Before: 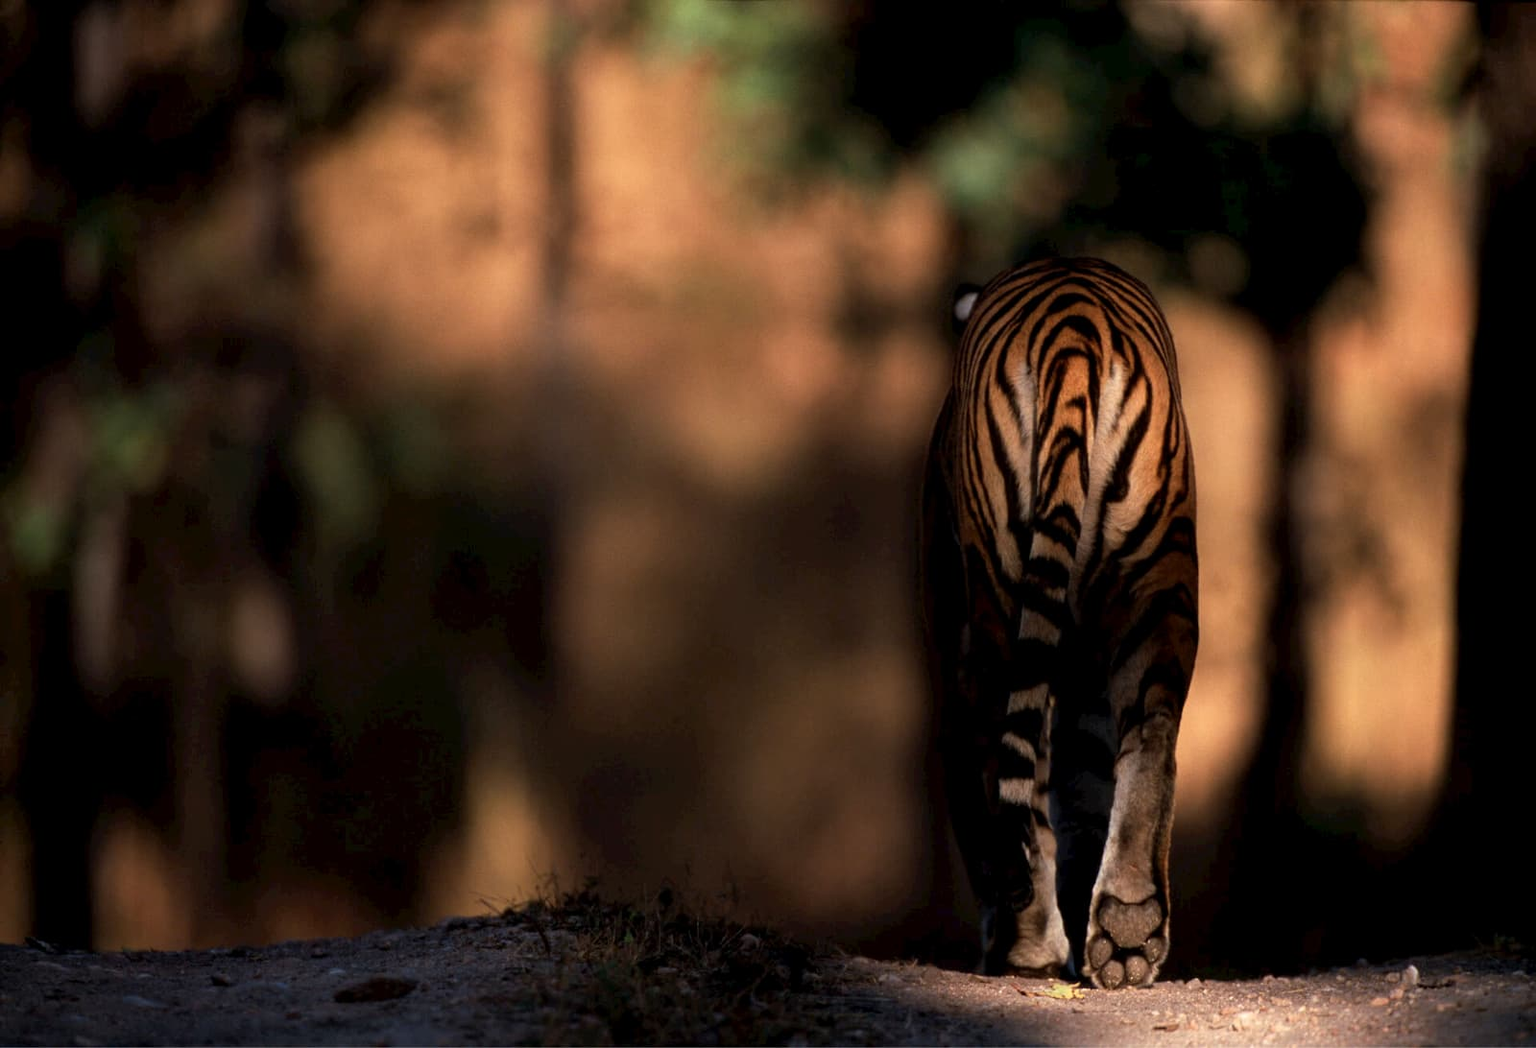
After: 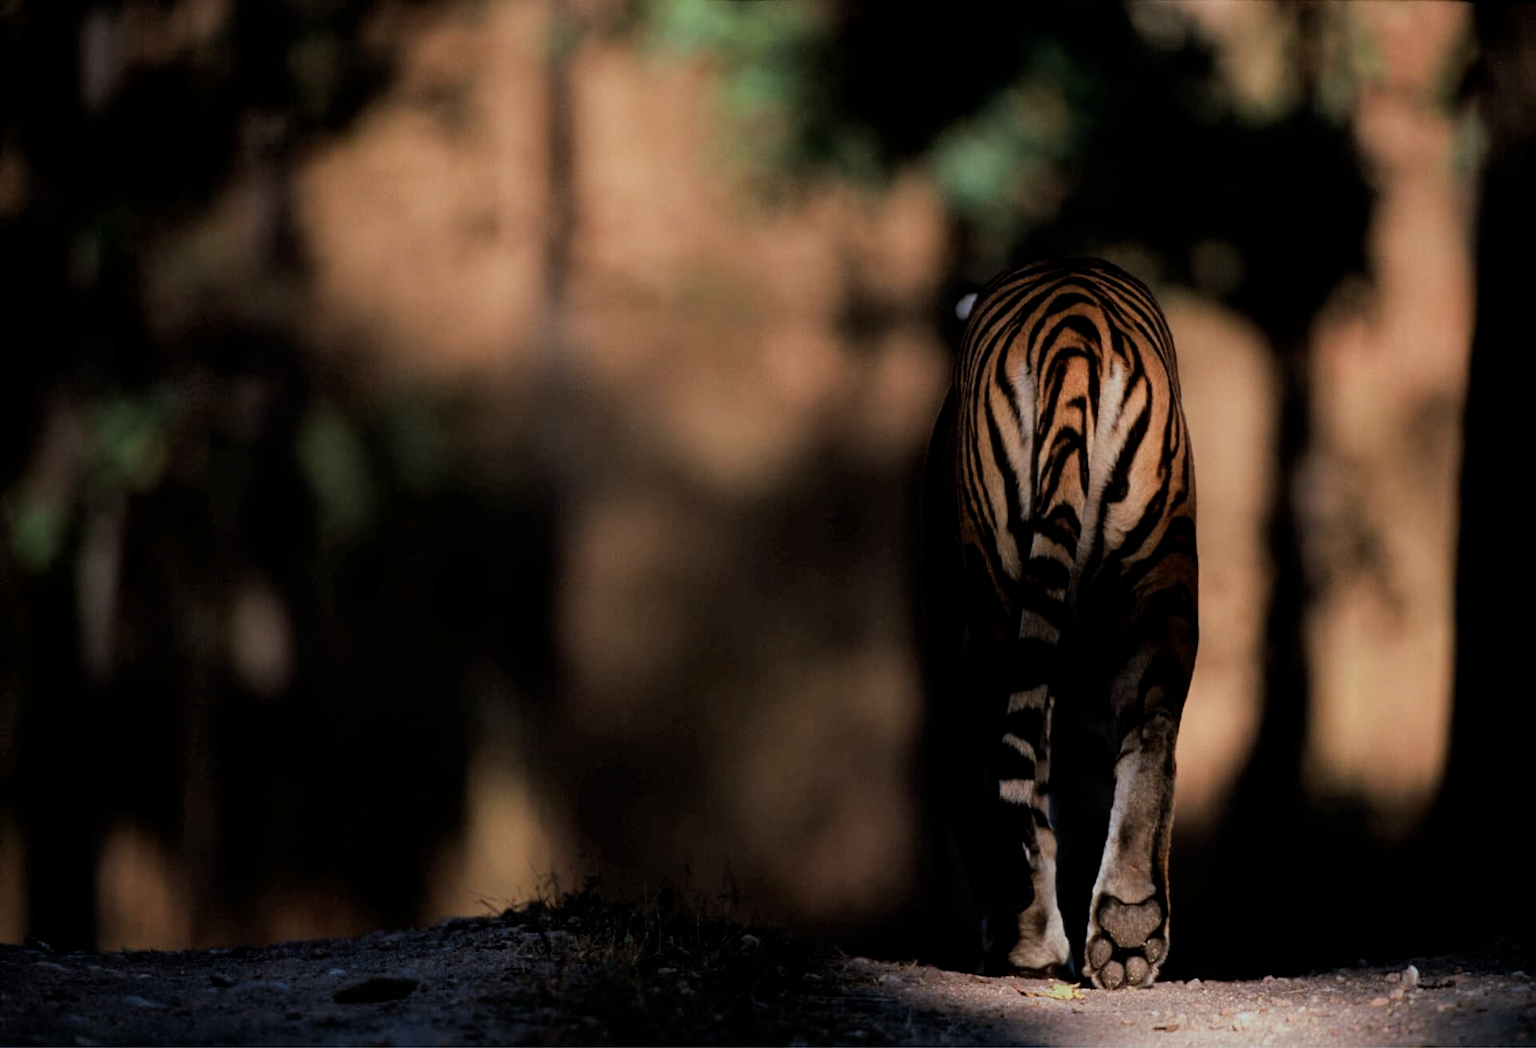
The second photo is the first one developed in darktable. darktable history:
filmic rgb: black relative exposure -7.65 EV, white relative exposure 4.56 EV, hardness 3.61
color calibration: illuminant F (fluorescent), F source F9 (Cool White Deluxe 4150 K) – high CRI, x 0.374, y 0.373, temperature 4158.34 K
